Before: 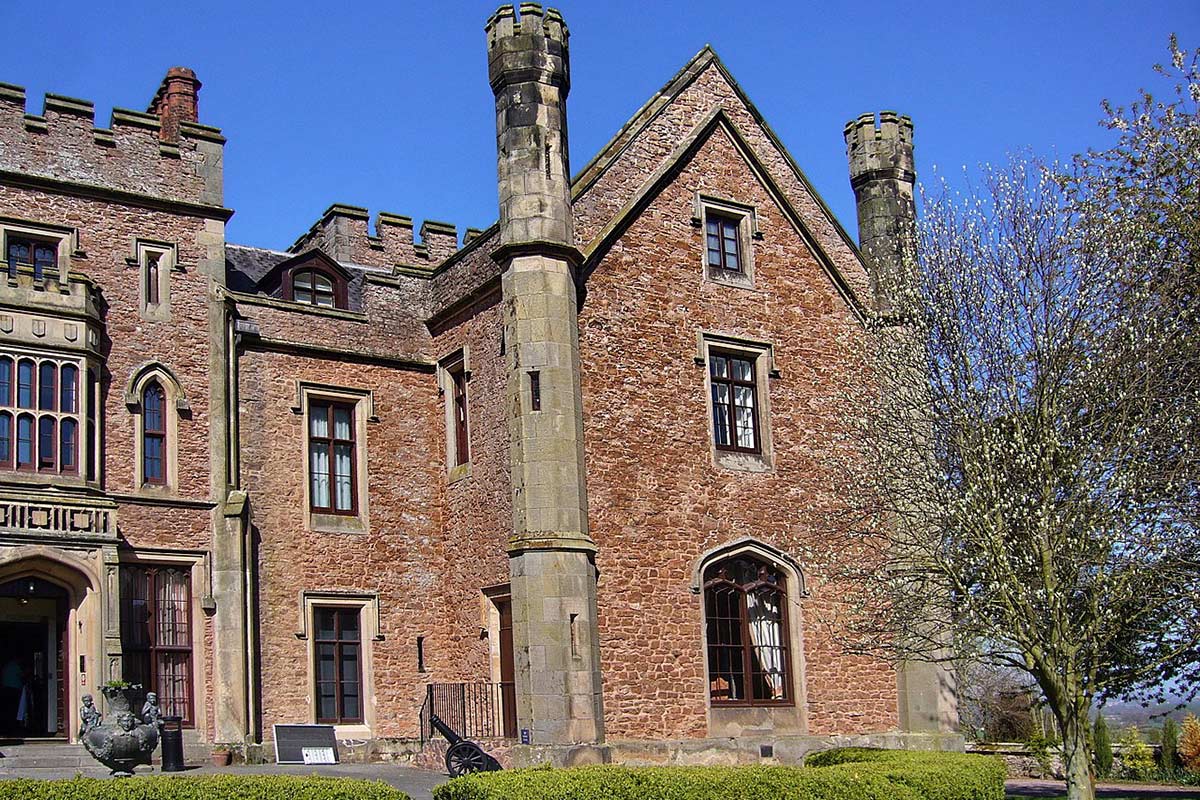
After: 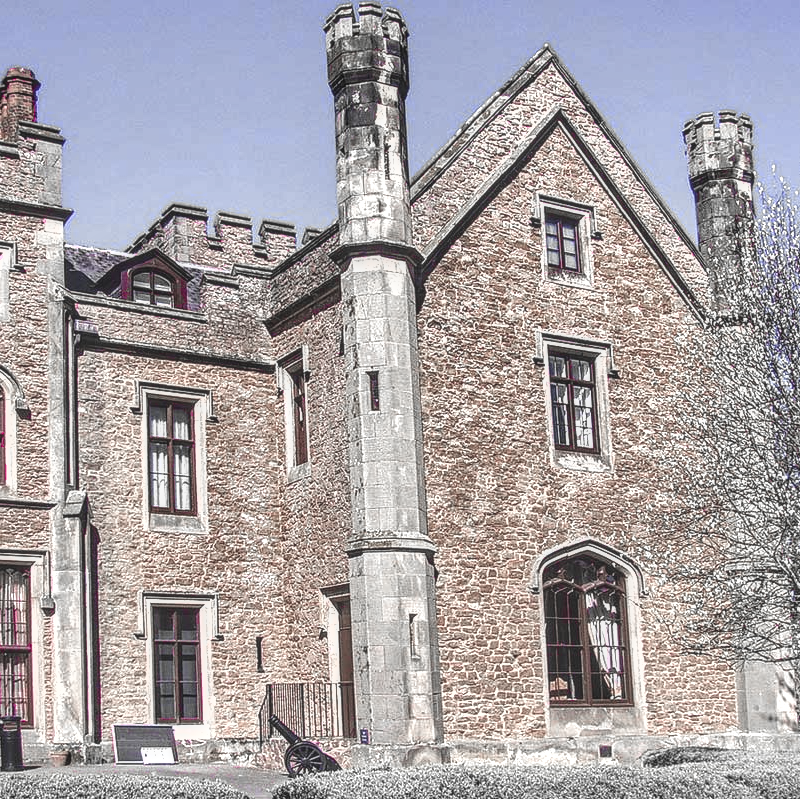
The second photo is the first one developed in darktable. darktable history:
local contrast: highlights 5%, shadows 5%, detail 133%
crop and rotate: left 13.432%, right 19.891%
color zones: curves: ch0 [(0, 0.278) (0.143, 0.5) (0.286, 0.5) (0.429, 0.5) (0.571, 0.5) (0.714, 0.5) (0.857, 0.5) (1, 0.5)]; ch1 [(0, 1) (0.143, 0.165) (0.286, 0) (0.429, 0) (0.571, 0) (0.714, 0) (0.857, 0.5) (1, 0.5)]; ch2 [(0, 0.508) (0.143, 0.5) (0.286, 0.5) (0.429, 0.5) (0.571, 0.5) (0.714, 0.5) (0.857, 0.5) (1, 0.5)]
exposure: black level correction -0.005, exposure 1.003 EV, compensate highlight preservation false
shadows and highlights: shadows 36.85, highlights -26.76, soften with gaussian
